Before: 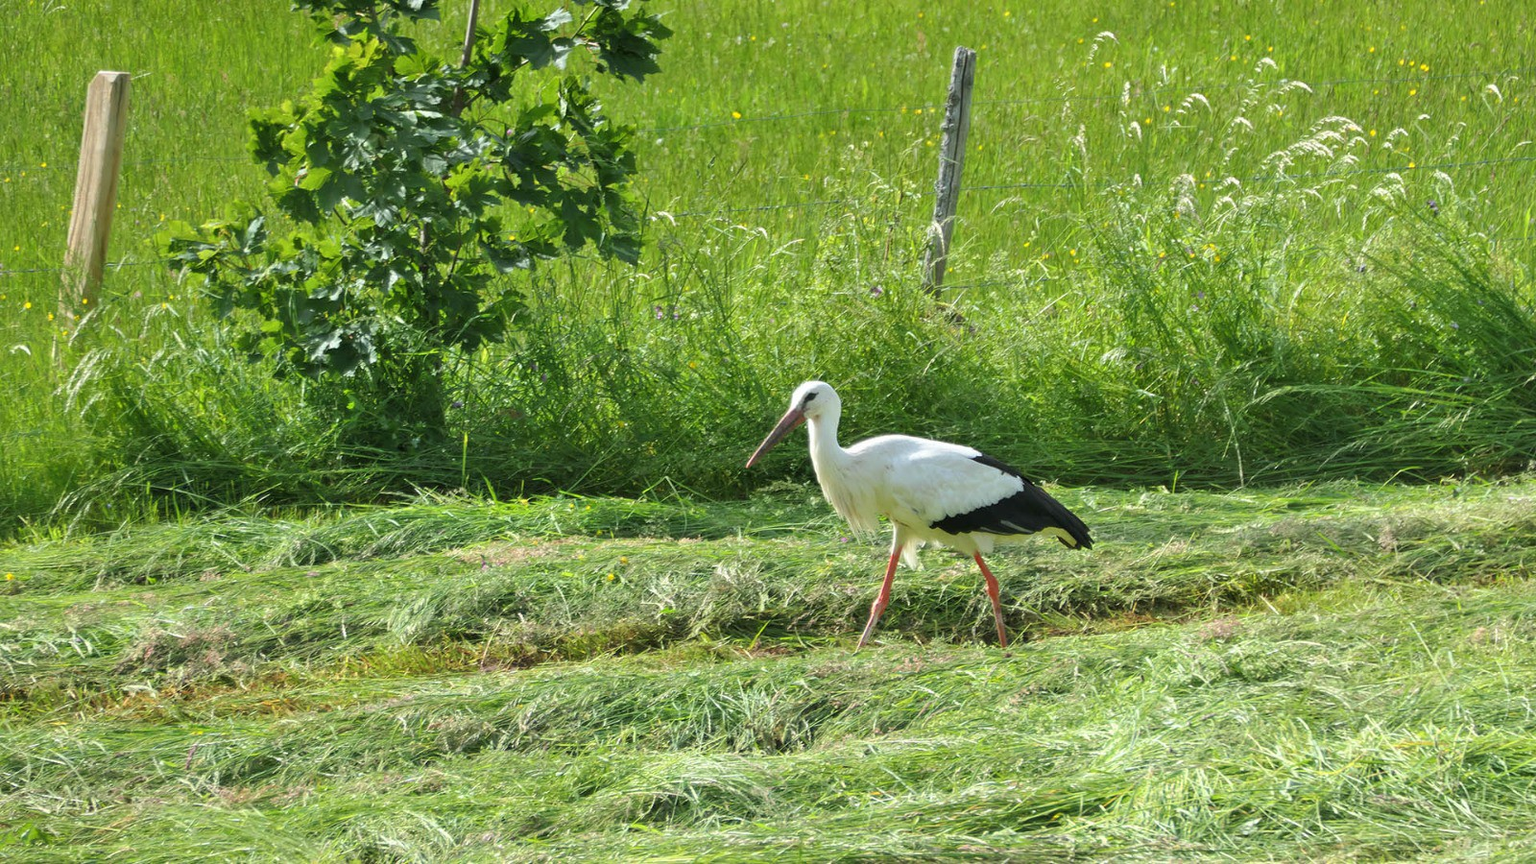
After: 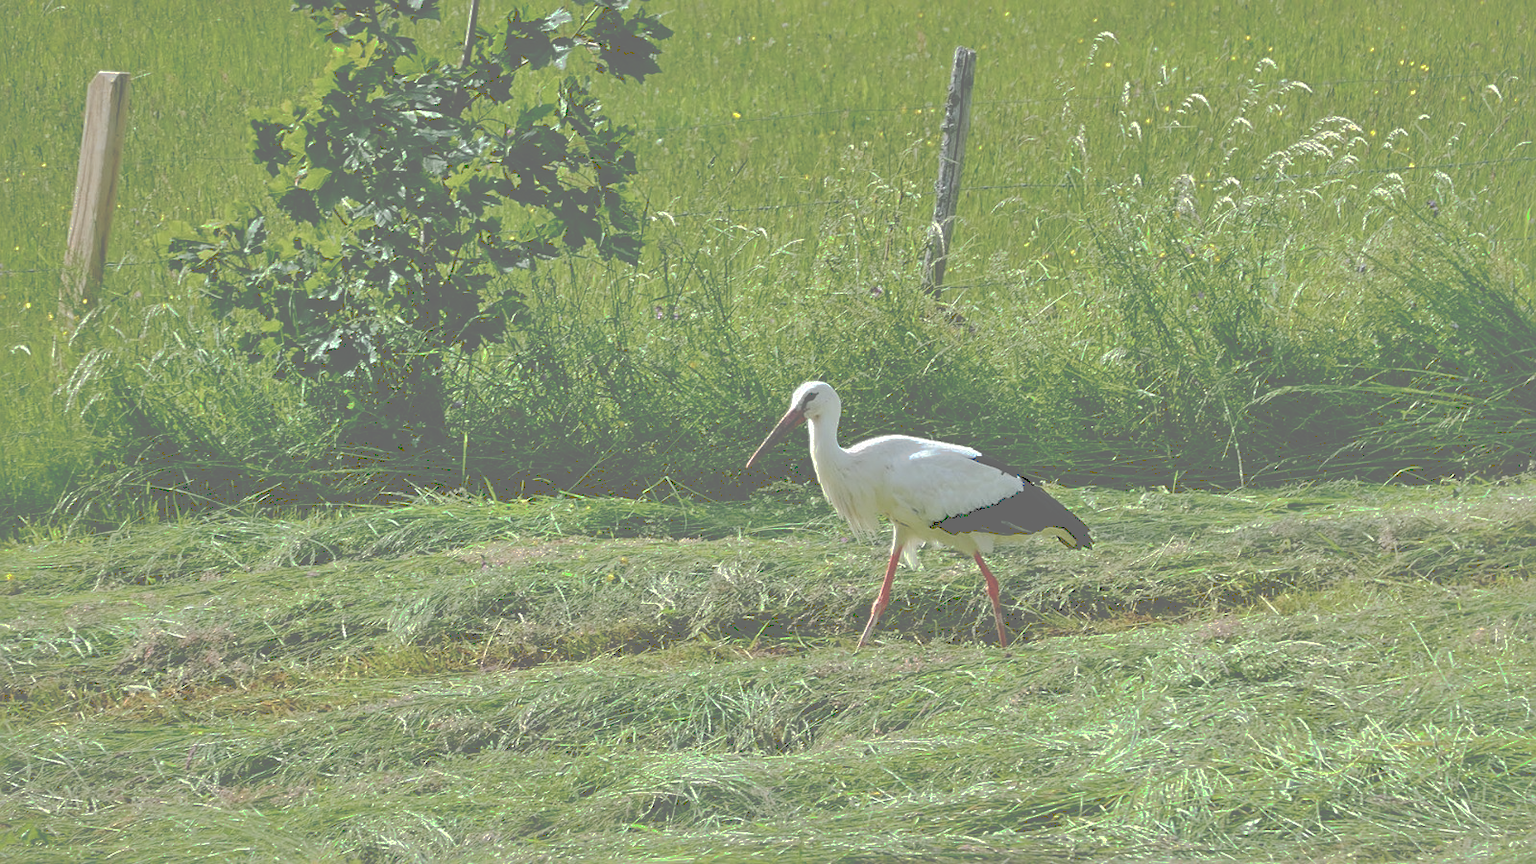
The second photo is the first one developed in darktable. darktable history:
shadows and highlights: on, module defaults
sharpen: on, module defaults
tone curve: curves: ch0 [(0, 0) (0.003, 0.439) (0.011, 0.439) (0.025, 0.439) (0.044, 0.439) (0.069, 0.439) (0.1, 0.439) (0.136, 0.44) (0.177, 0.444) (0.224, 0.45) (0.277, 0.462) (0.335, 0.487) (0.399, 0.528) (0.468, 0.577) (0.543, 0.621) (0.623, 0.669) (0.709, 0.715) (0.801, 0.764) (0.898, 0.804) (1, 1)], preserve colors none
